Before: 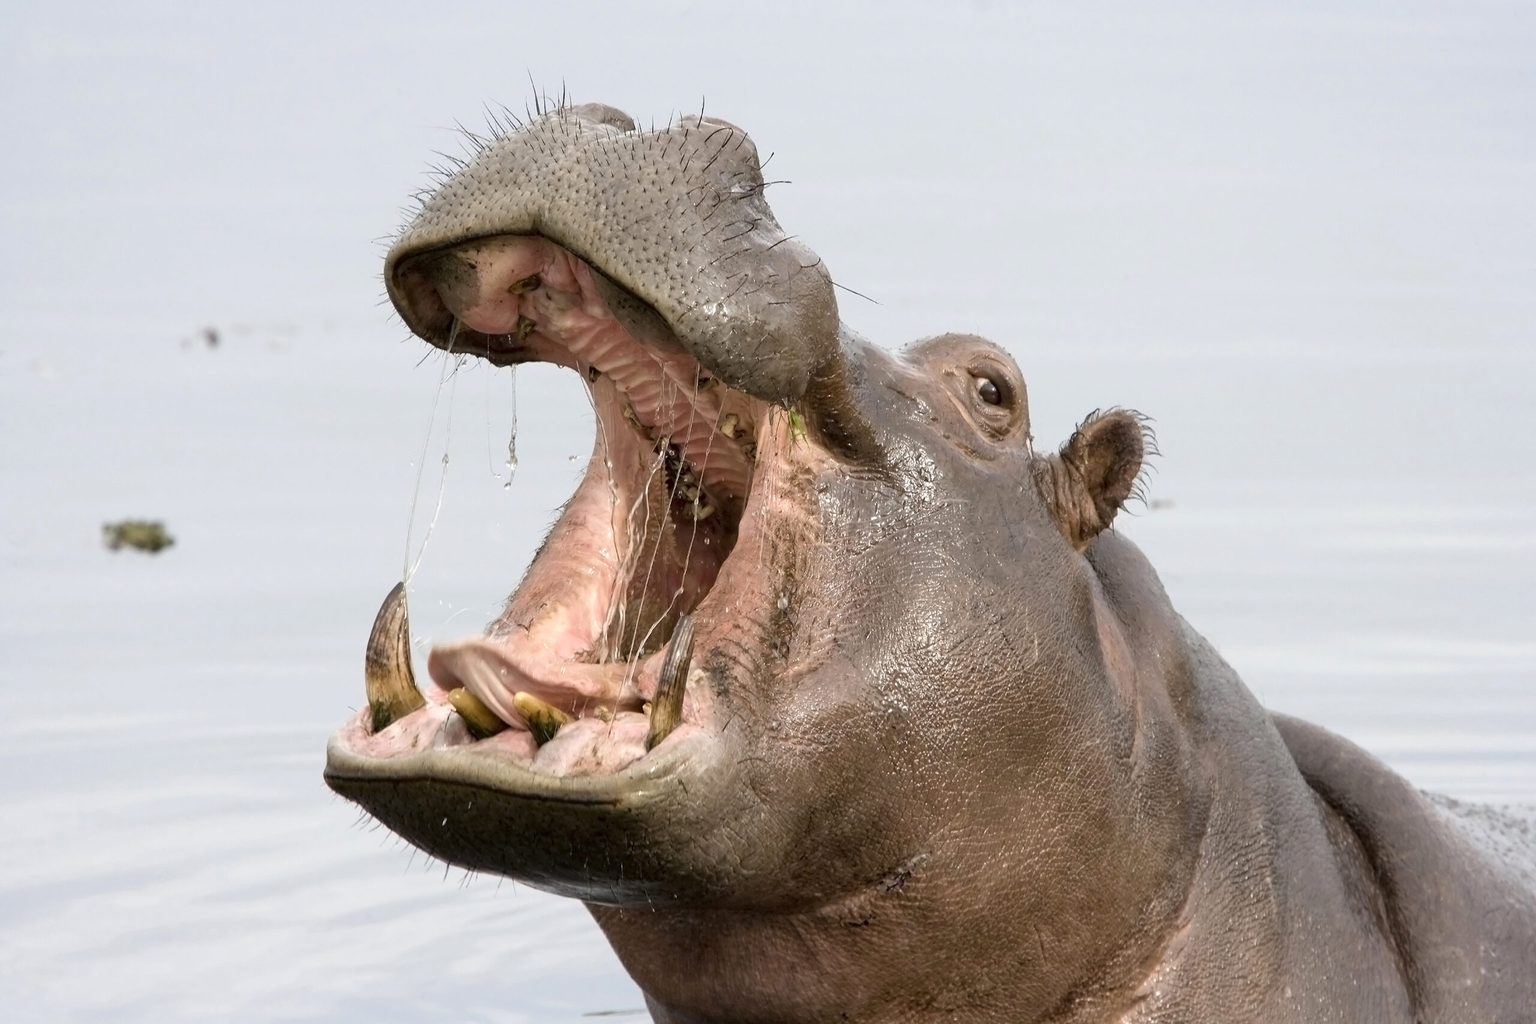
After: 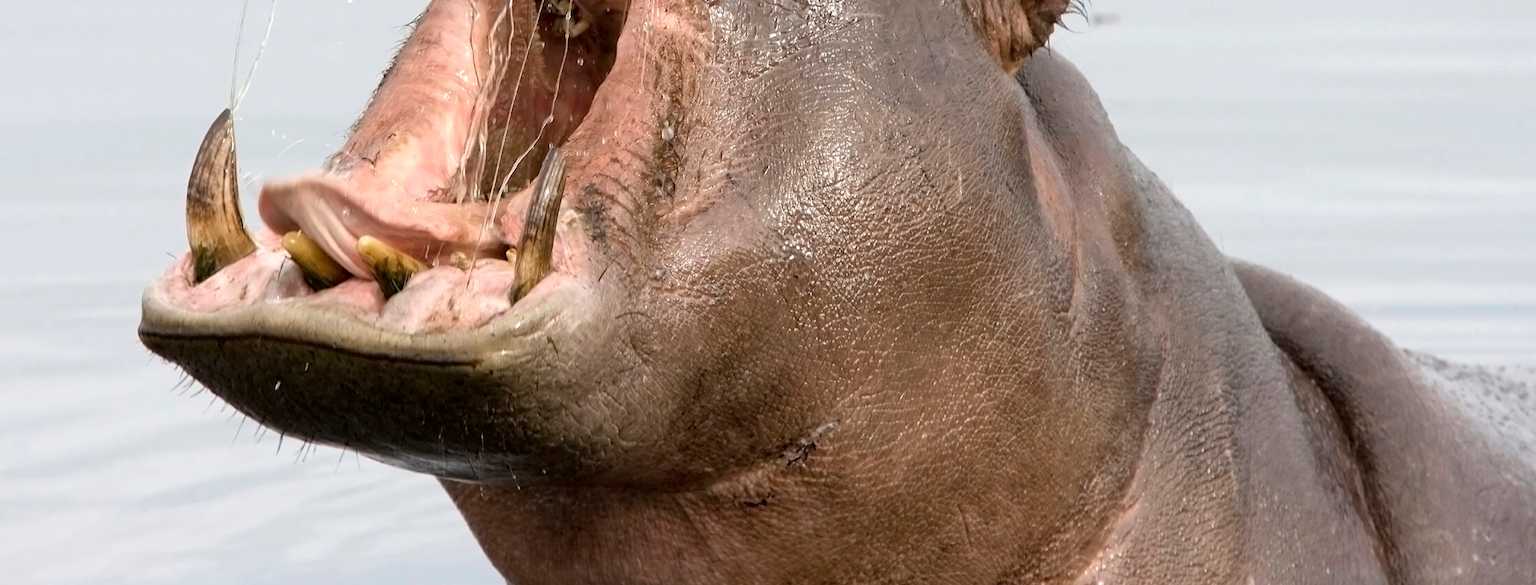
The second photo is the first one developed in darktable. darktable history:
crop and rotate: left 13.319%, top 47.637%, bottom 2.77%
